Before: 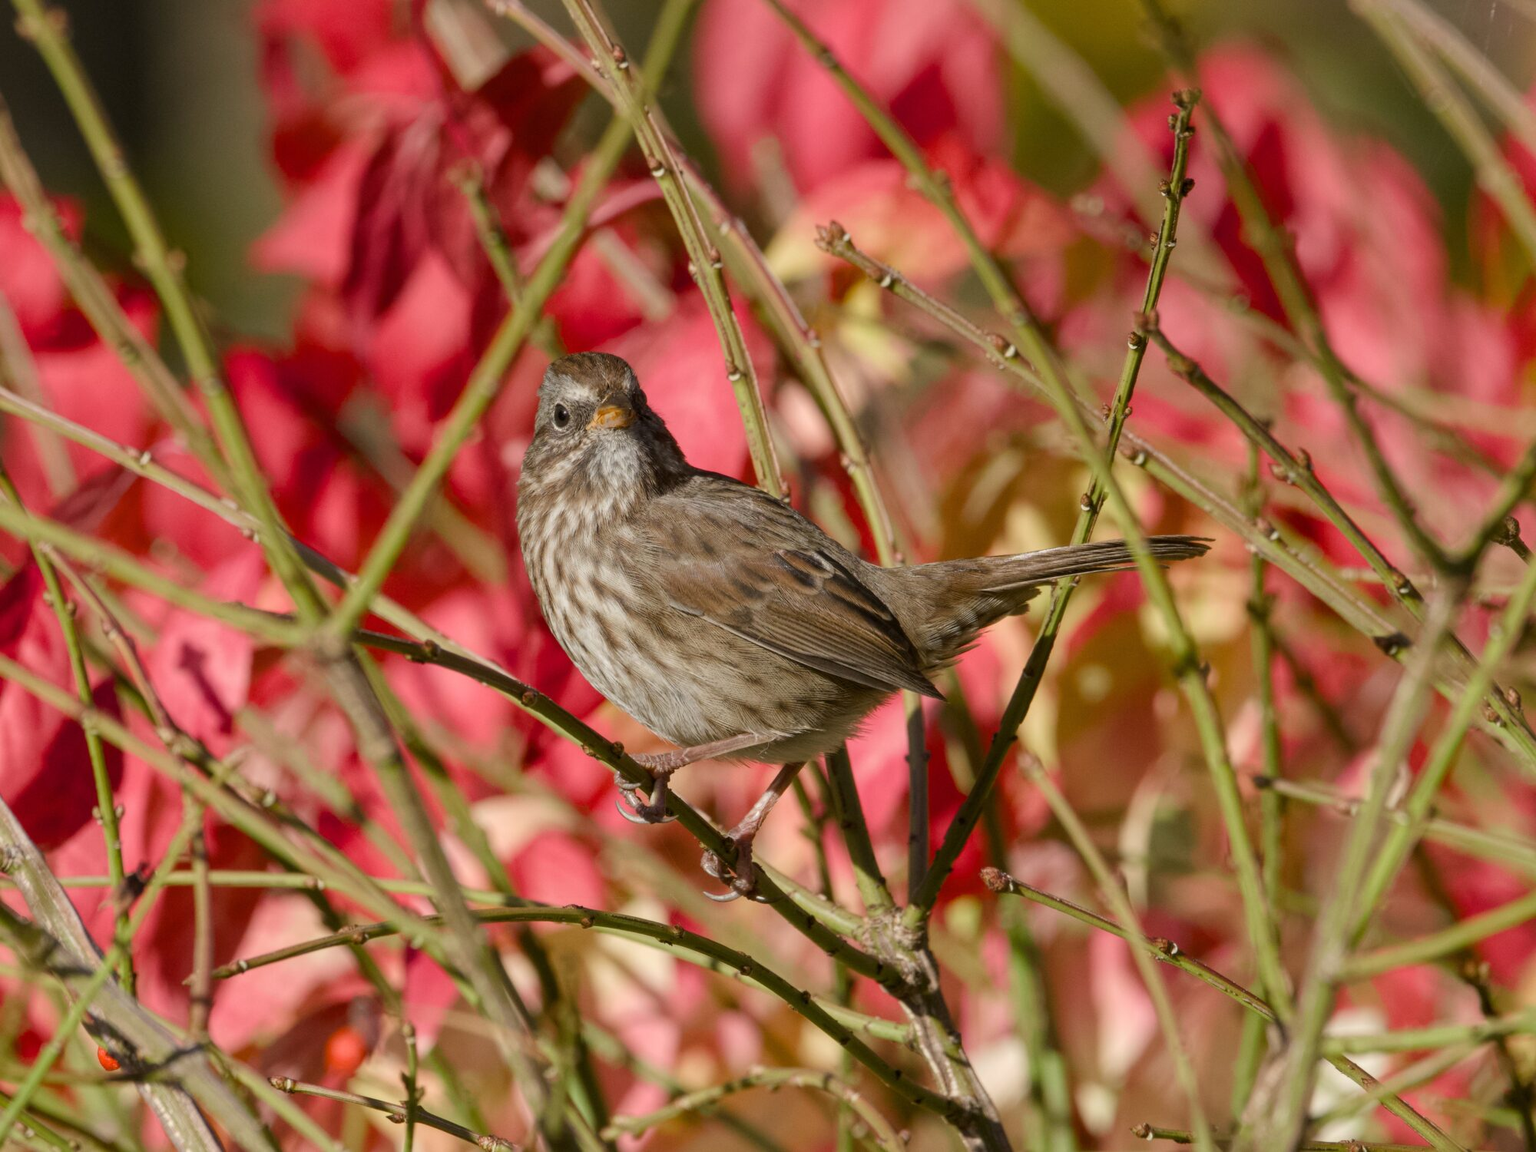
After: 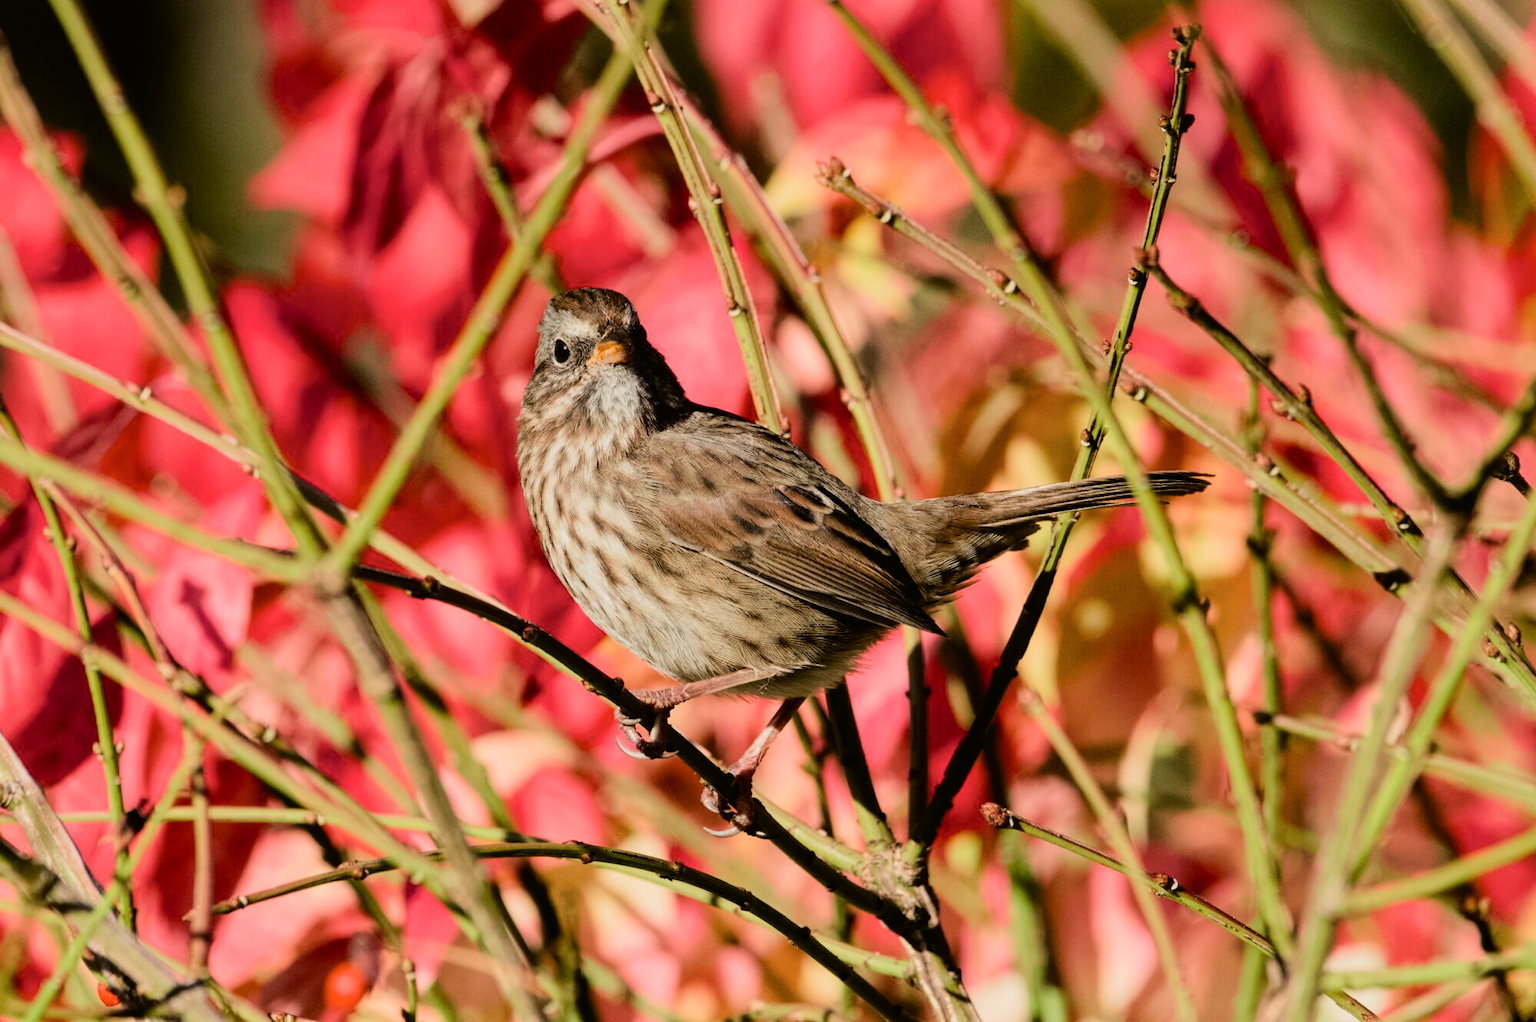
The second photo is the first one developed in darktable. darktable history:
filmic rgb: black relative exposure -5 EV, hardness 2.88, contrast 1.4, highlights saturation mix -30%
tone curve: curves: ch0 [(0, 0.01) (0.052, 0.045) (0.136, 0.133) (0.29, 0.332) (0.453, 0.531) (0.676, 0.751) (0.89, 0.919) (1, 1)]; ch1 [(0, 0) (0.094, 0.081) (0.285, 0.299) (0.385, 0.403) (0.446, 0.443) (0.502, 0.5) (0.544, 0.552) (0.589, 0.612) (0.722, 0.728) (1, 1)]; ch2 [(0, 0) (0.257, 0.217) (0.43, 0.421) (0.498, 0.507) (0.531, 0.544) (0.56, 0.579) (0.625, 0.642) (1, 1)], color space Lab, independent channels, preserve colors none
crop and rotate: top 5.609%, bottom 5.609%
